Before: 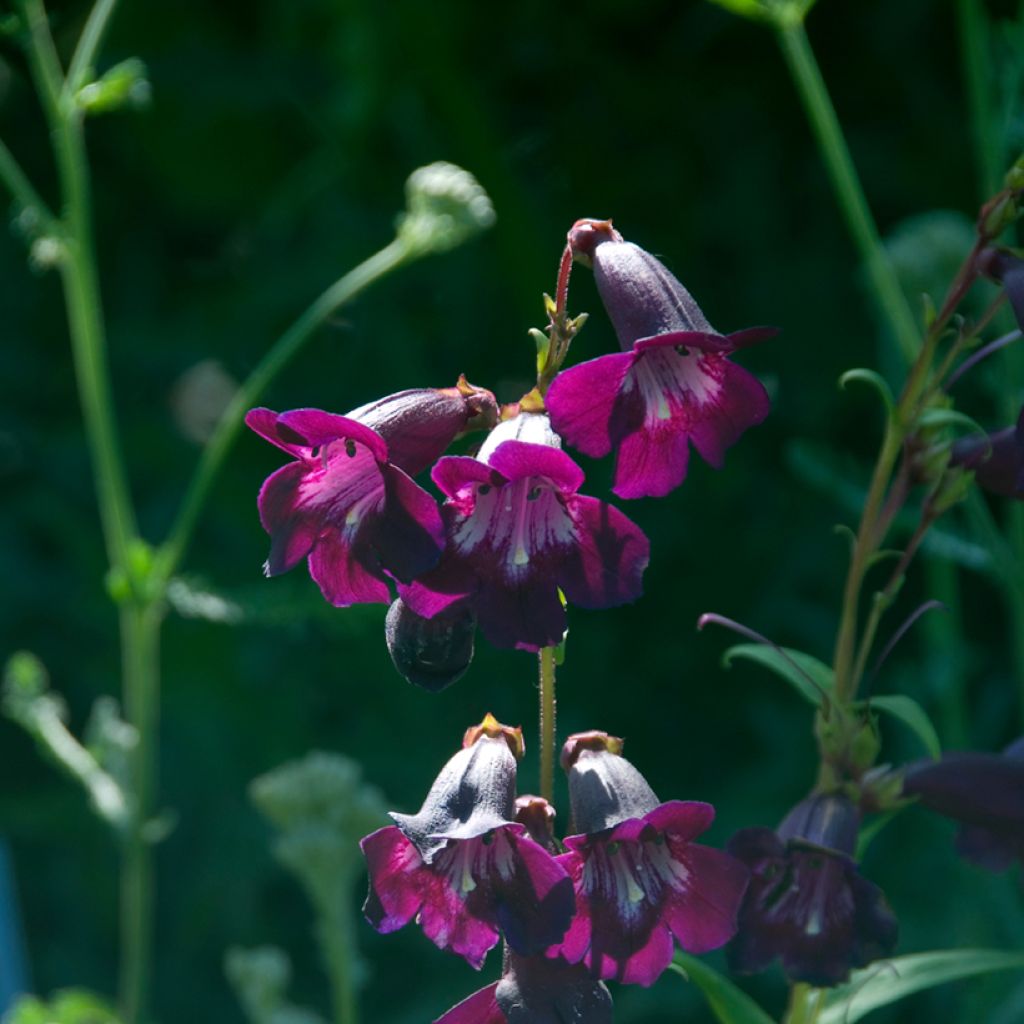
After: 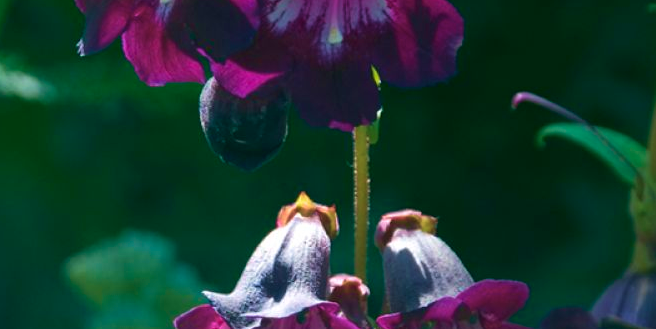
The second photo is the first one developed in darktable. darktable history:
crop: left 18.208%, top 50.969%, right 17.666%, bottom 16.823%
velvia: strength 66.75%, mid-tones bias 0.98
